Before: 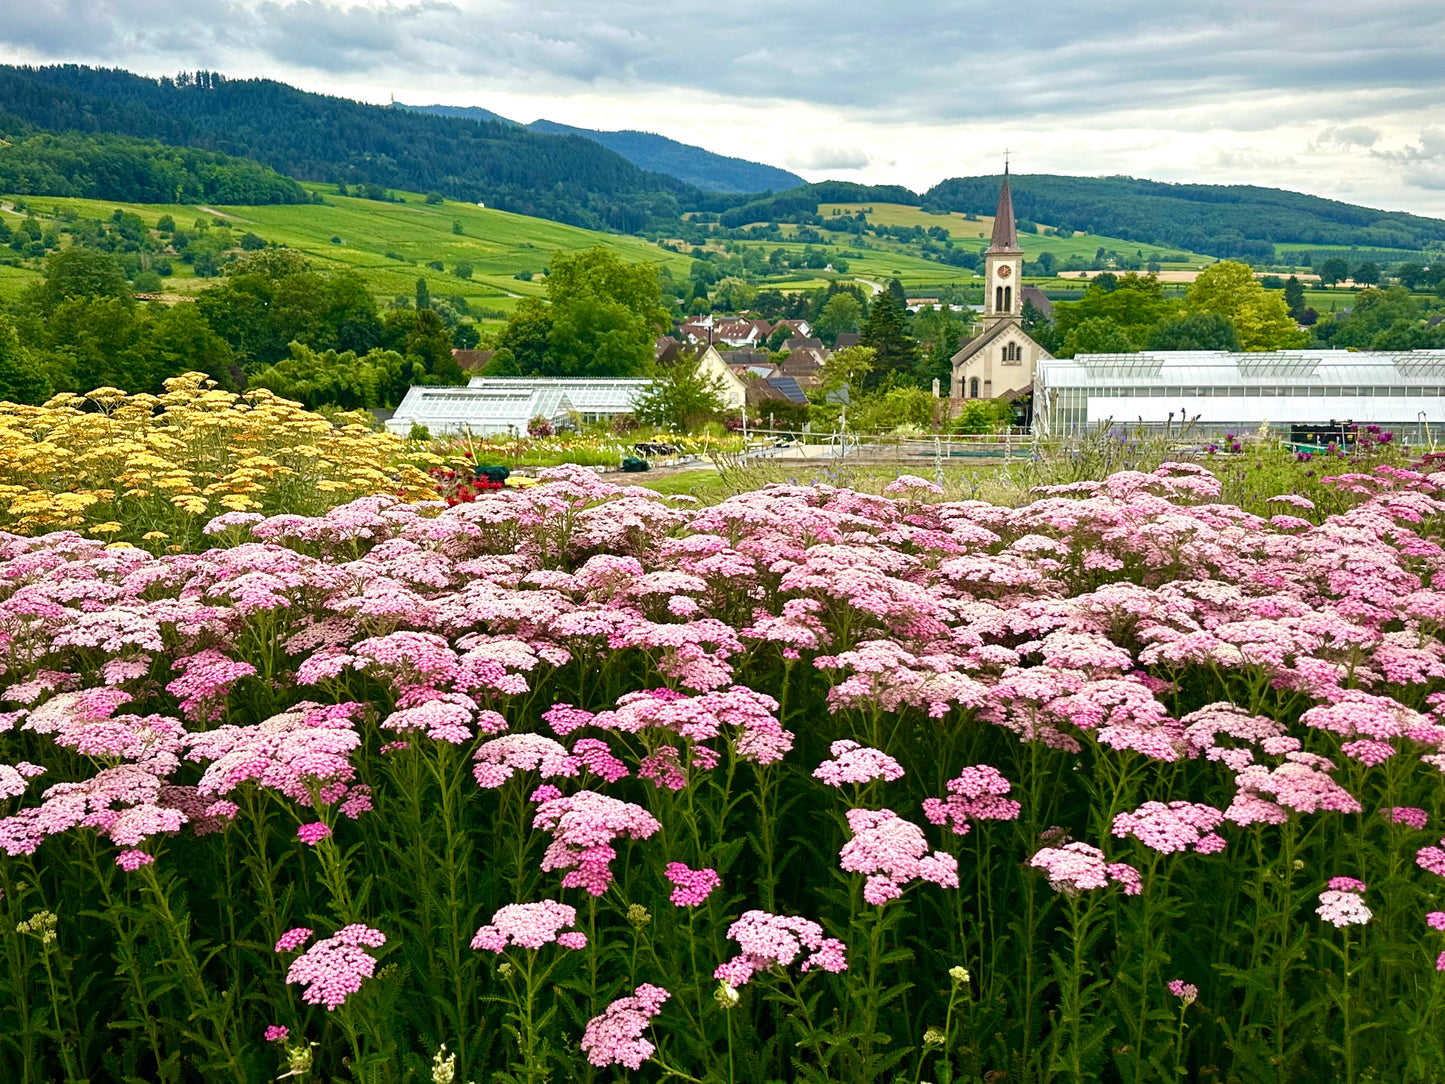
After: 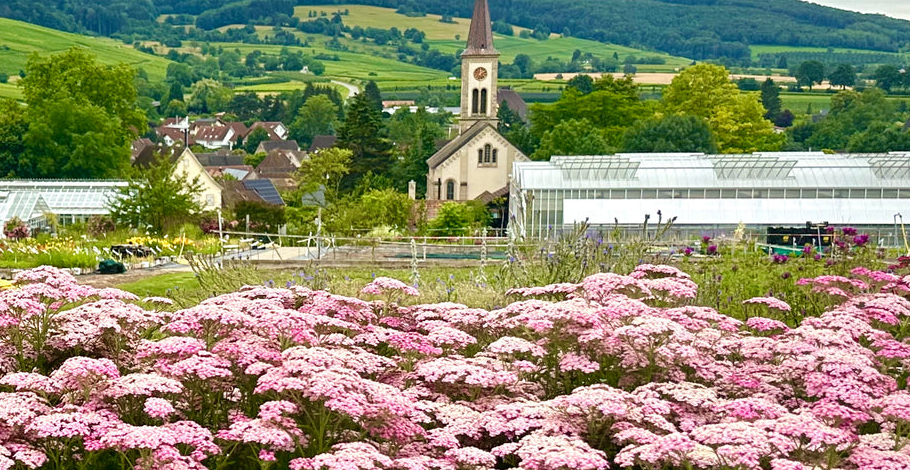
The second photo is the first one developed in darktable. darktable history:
crop: left 36.286%, top 18.345%, right 0.328%, bottom 38.295%
